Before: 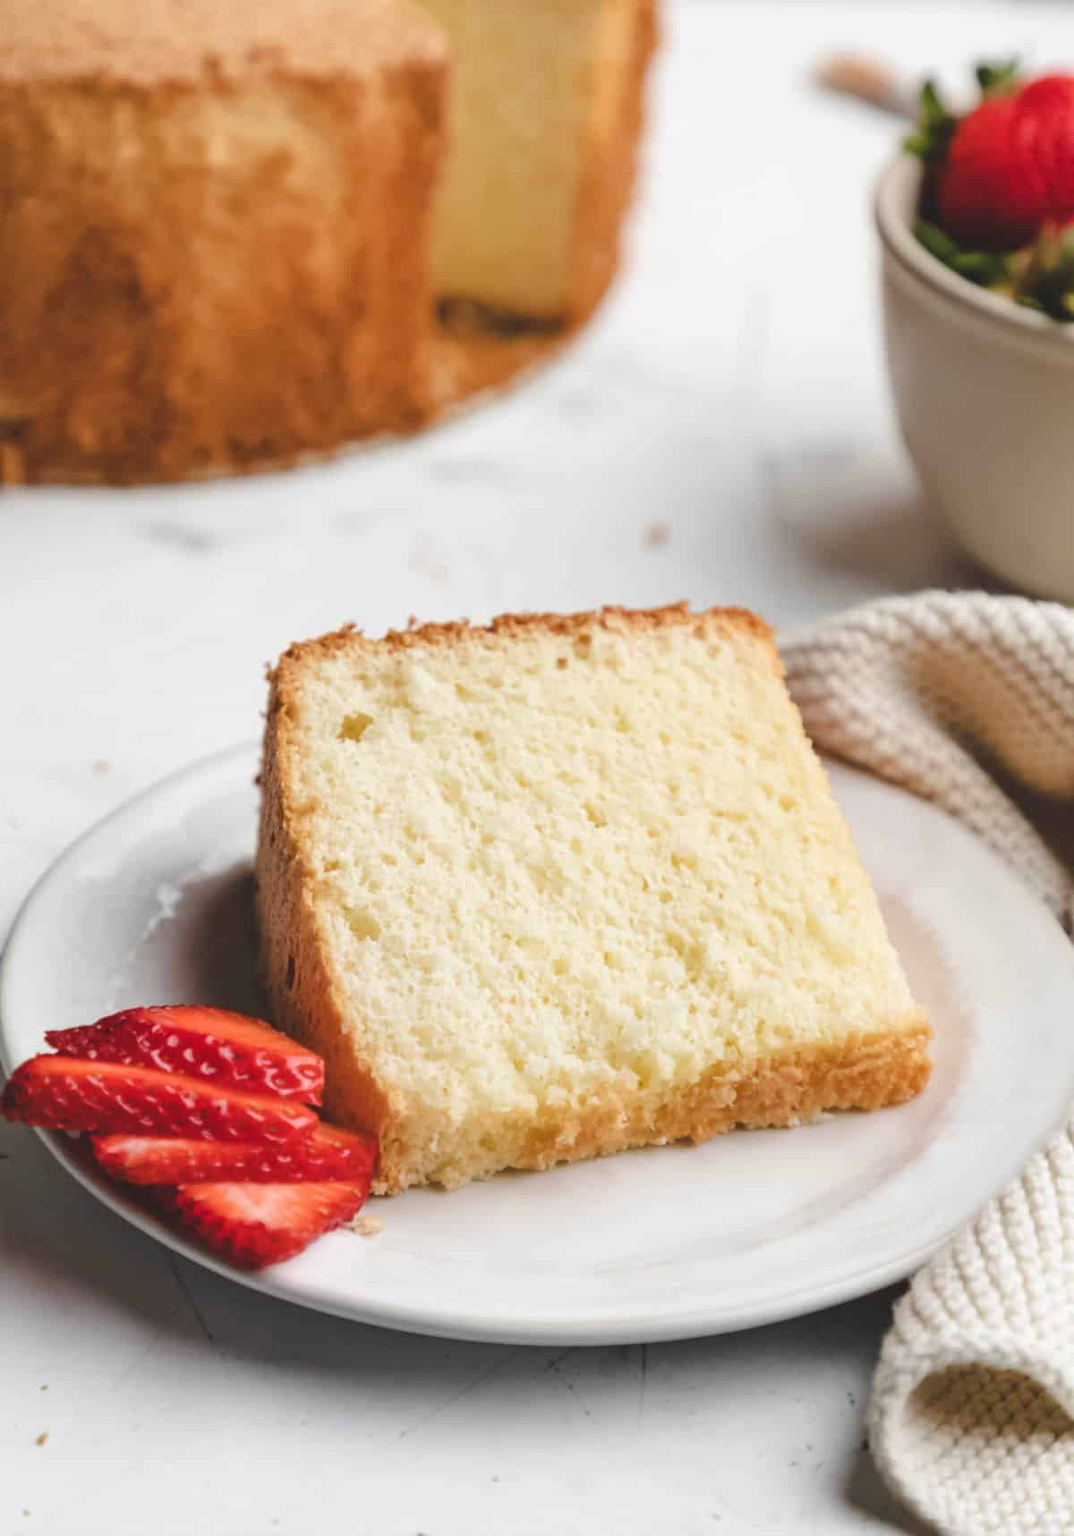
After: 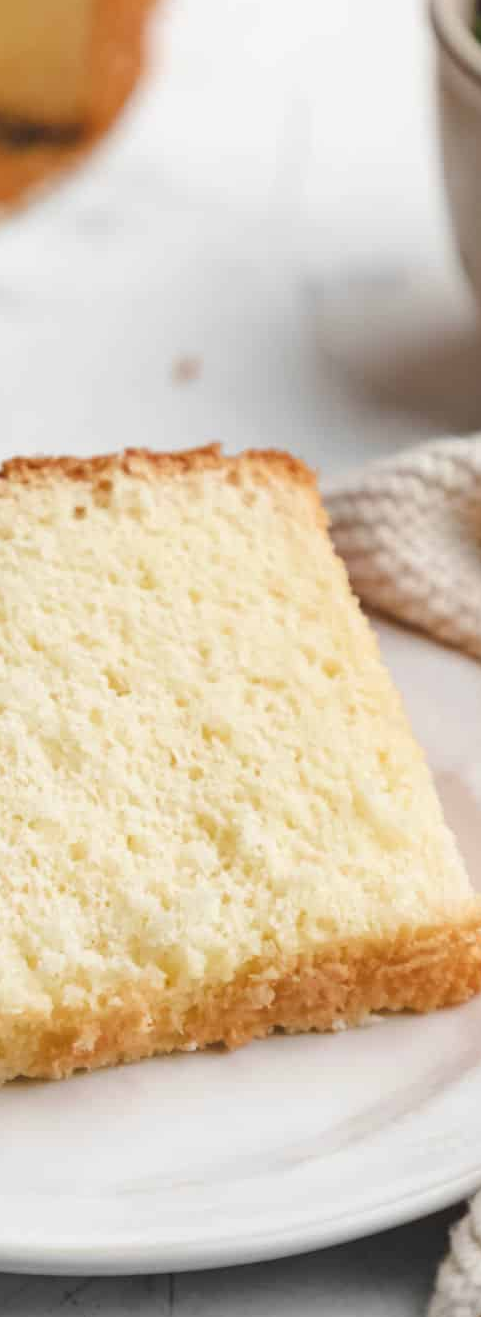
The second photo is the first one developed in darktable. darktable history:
crop: left 45.736%, top 13.344%, right 14.156%, bottom 9.929%
